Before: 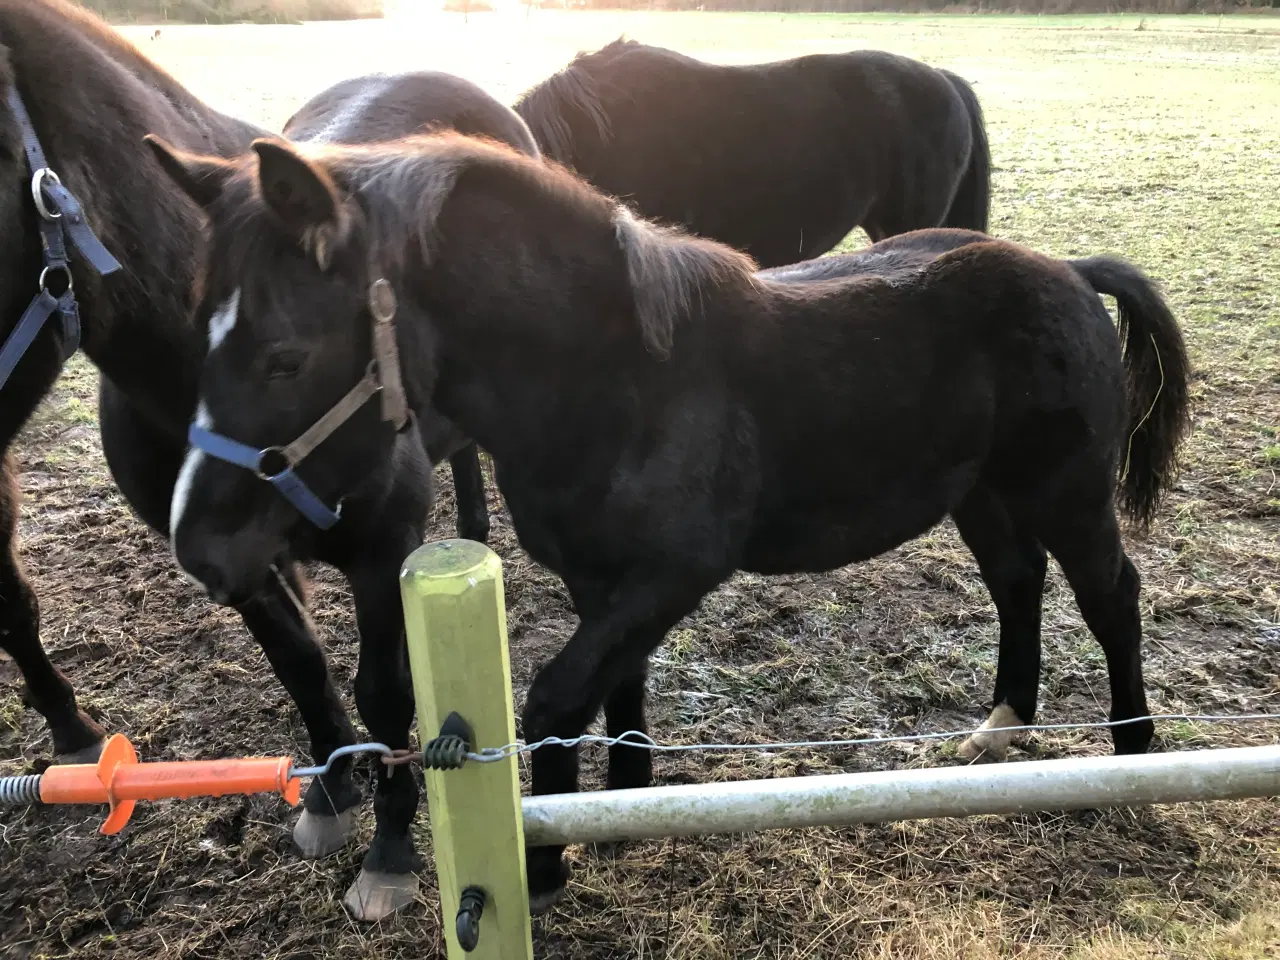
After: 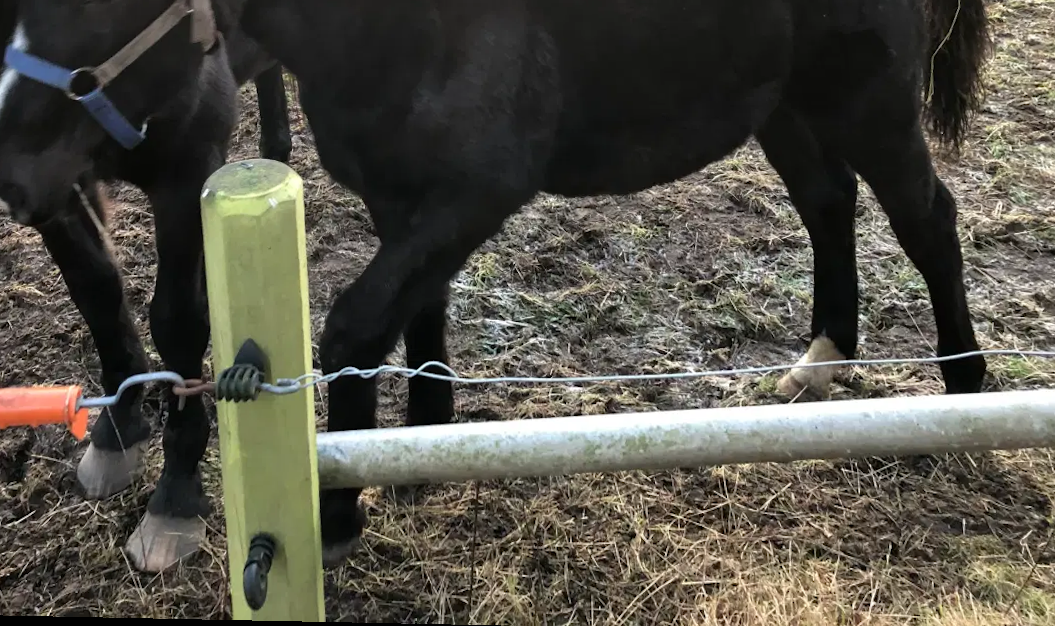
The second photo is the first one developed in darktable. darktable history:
crop and rotate: left 17.299%, top 35.115%, right 7.015%, bottom 1.024%
rotate and perspective: rotation 0.128°, lens shift (vertical) -0.181, lens shift (horizontal) -0.044, shear 0.001, automatic cropping off
